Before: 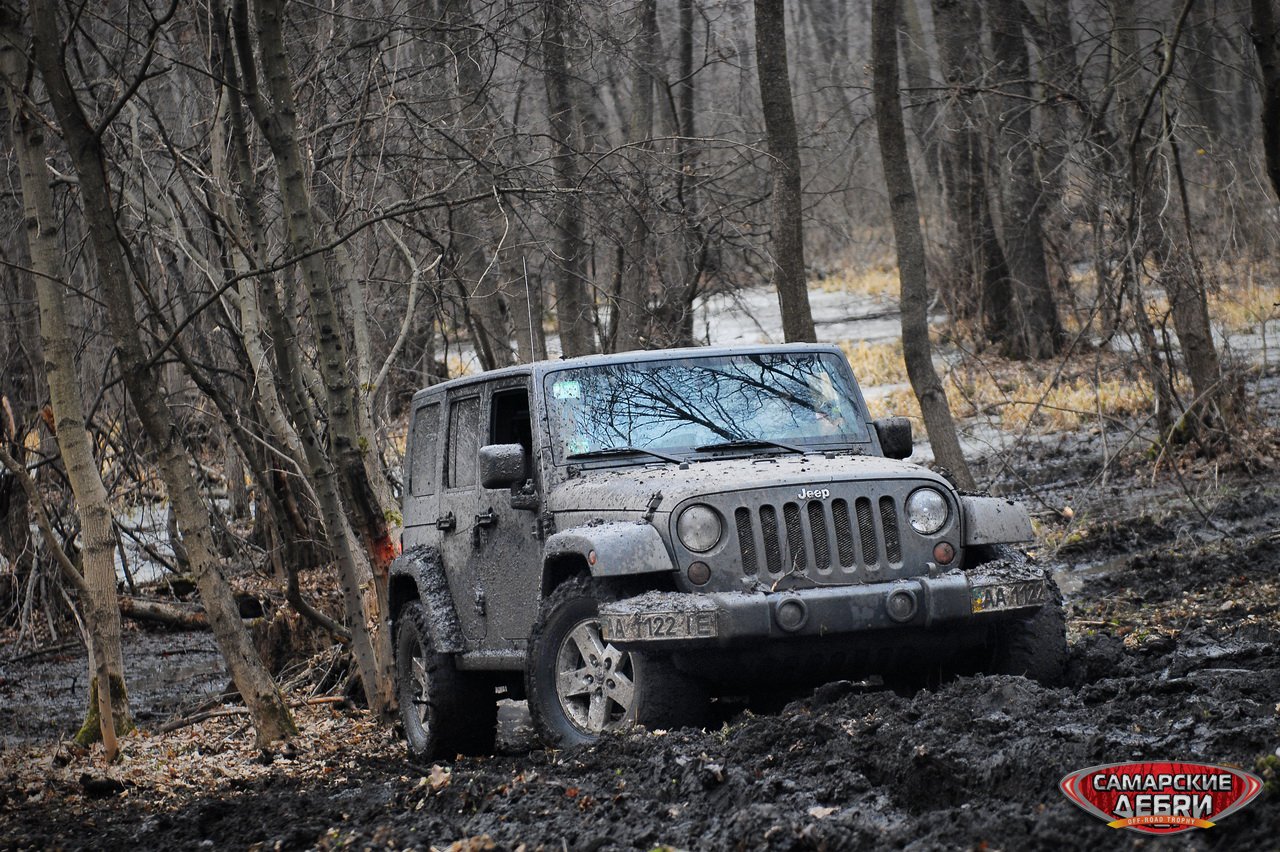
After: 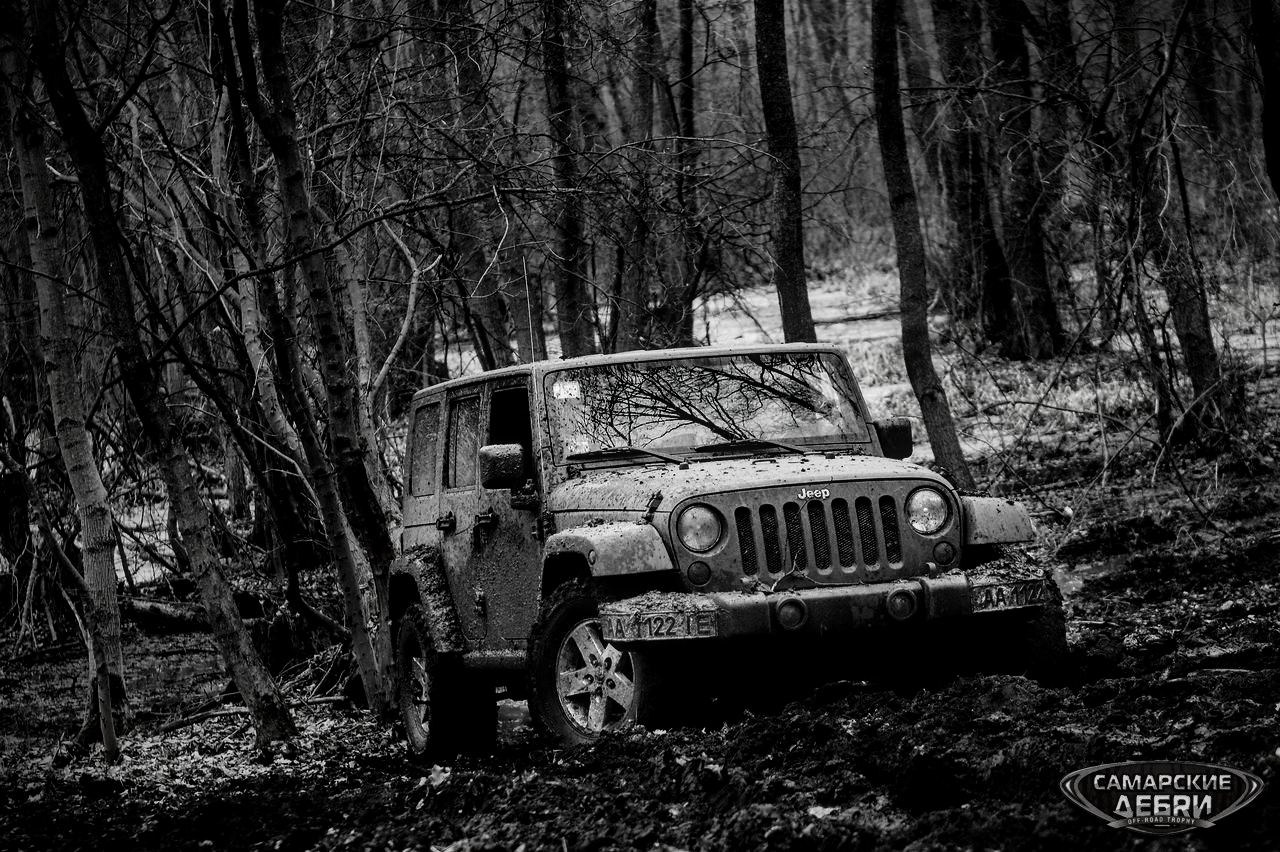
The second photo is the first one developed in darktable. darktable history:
local contrast: on, module defaults
contrast brightness saturation: contrast 0.023, brightness -0.992, saturation -0.986
base curve: curves: ch0 [(0, 0.007) (0.028, 0.063) (0.121, 0.311) (0.46, 0.743) (0.859, 0.957) (1, 1)], preserve colors none
color balance rgb: shadows lift › hue 87.71°, perceptual saturation grading › global saturation 20%, perceptual saturation grading › highlights 1.69%, perceptual saturation grading › shadows 50.118%, global vibrance 6.78%, saturation formula JzAzBz (2021)
